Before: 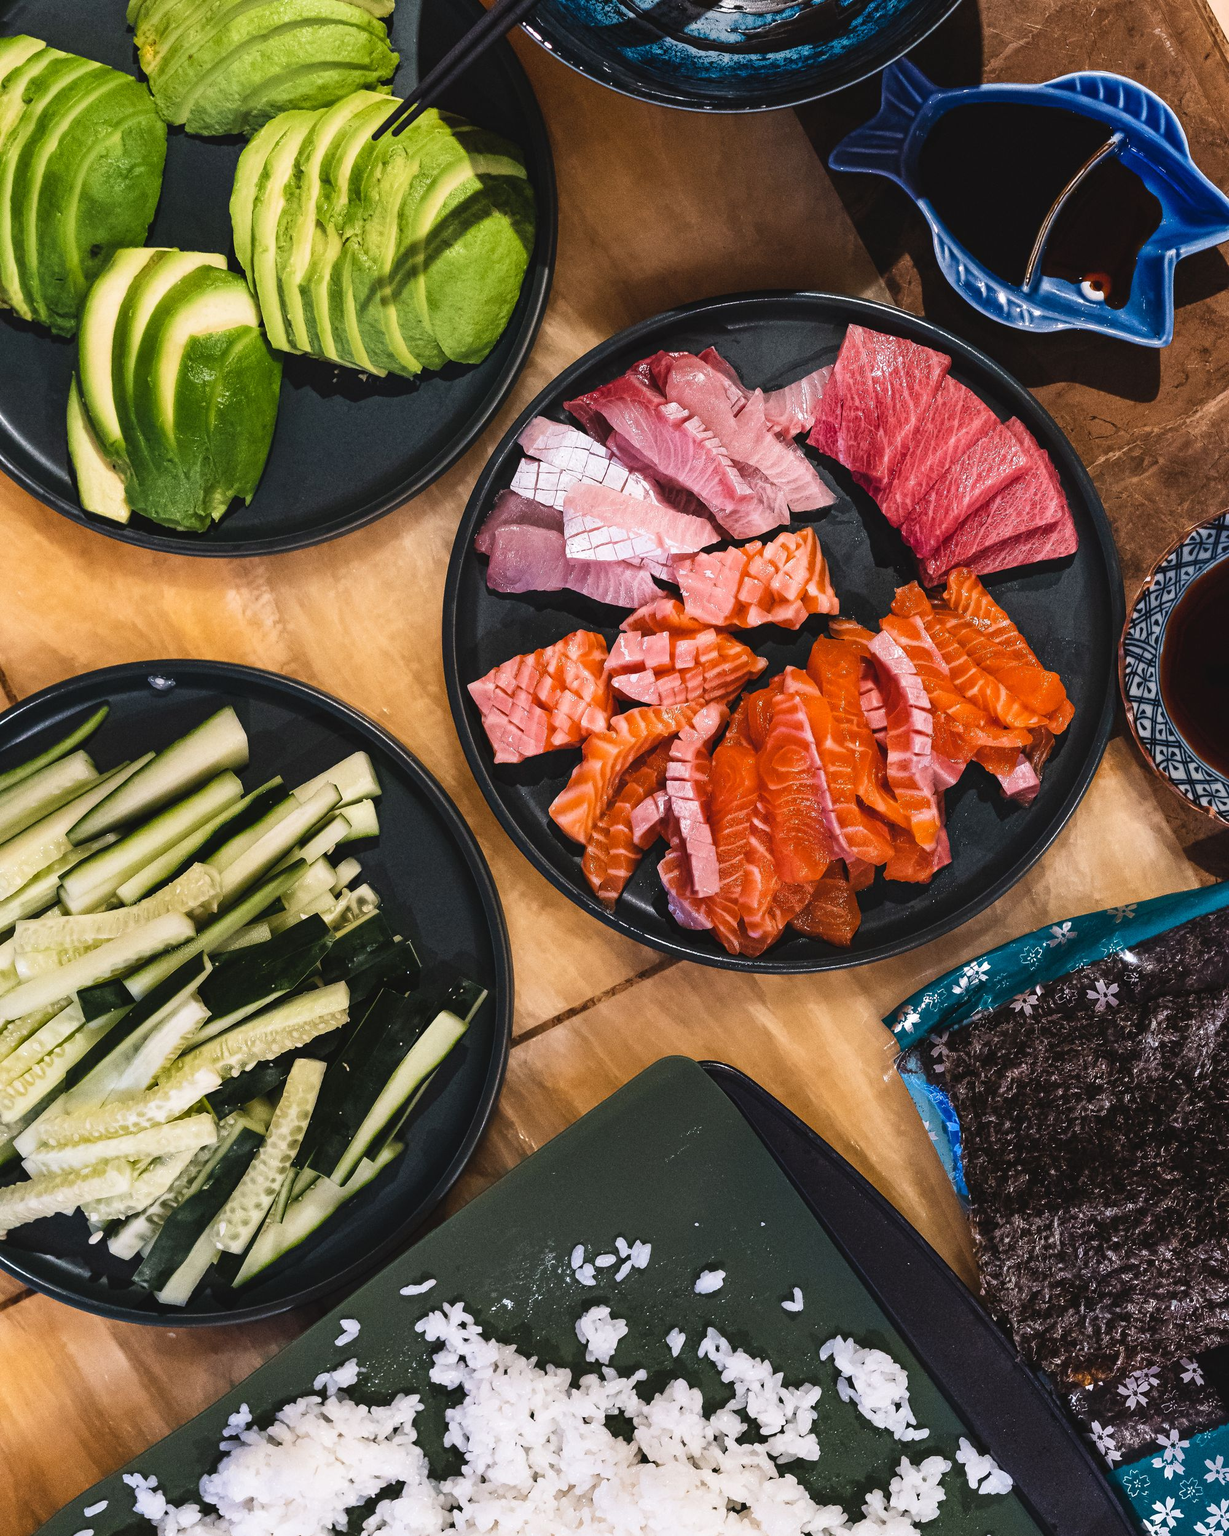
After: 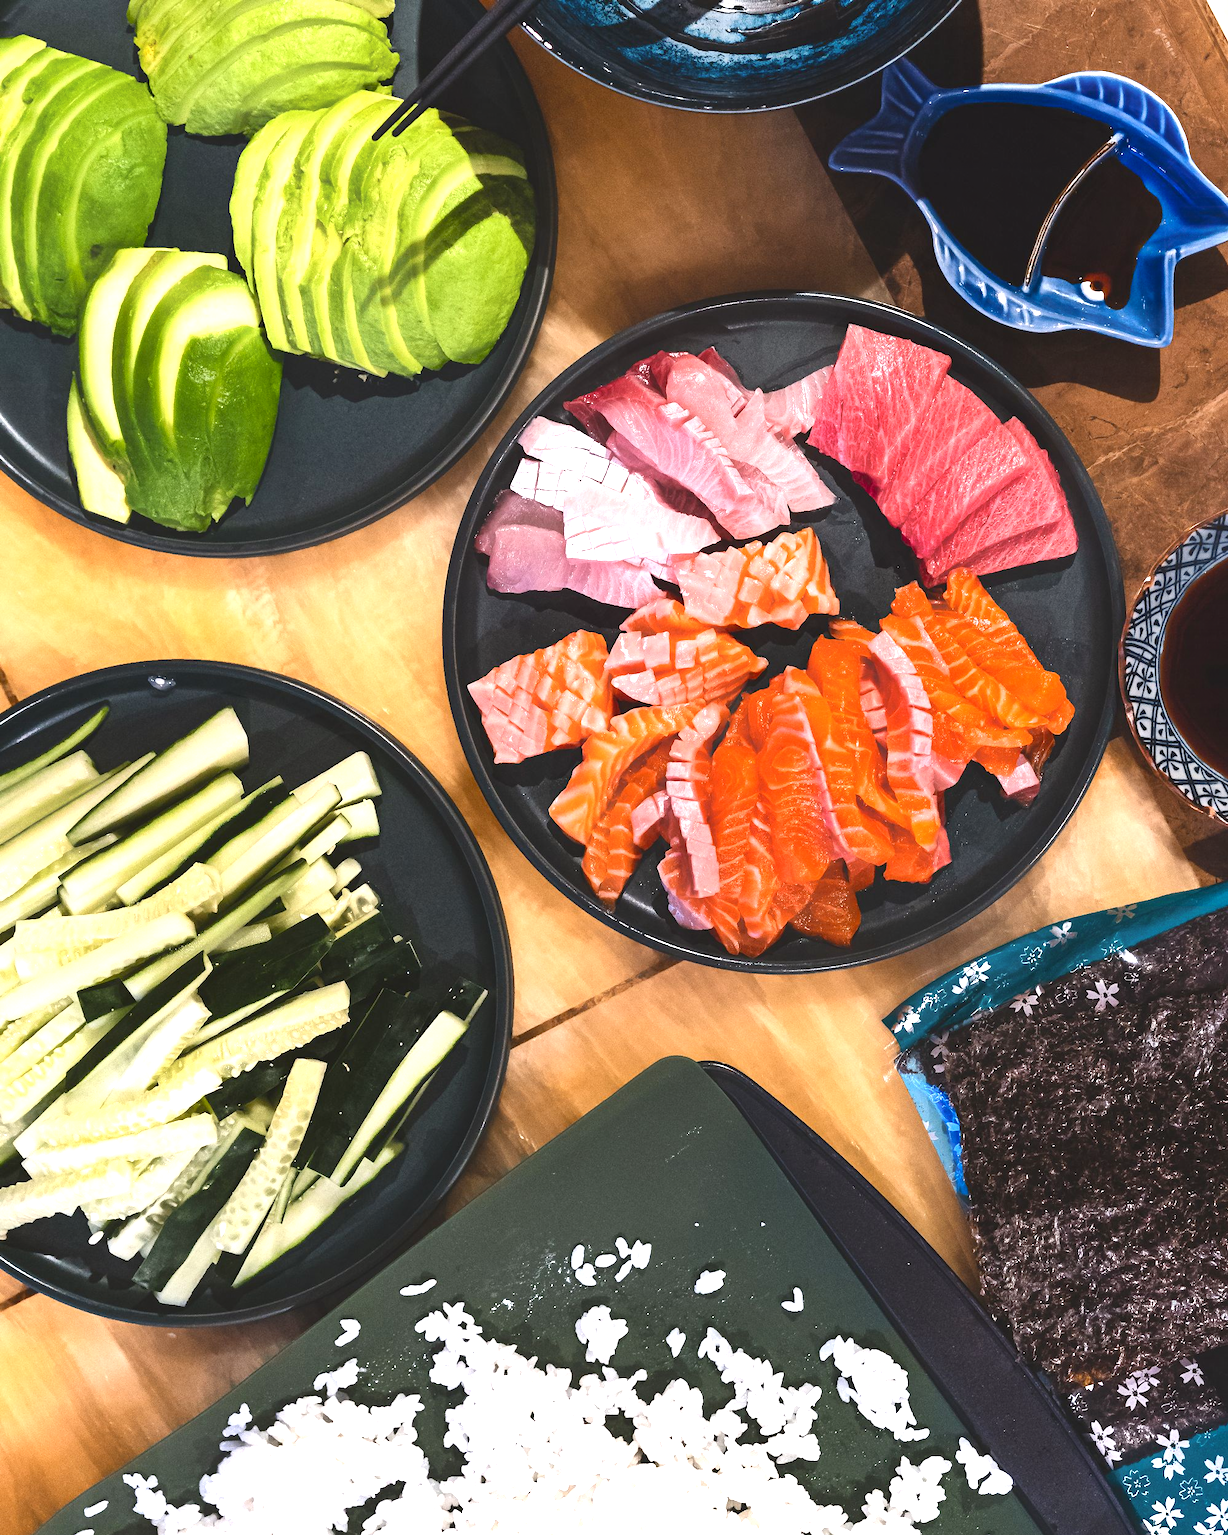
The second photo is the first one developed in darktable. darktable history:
contrast equalizer: octaves 7, y [[0.6 ×6], [0.55 ×6], [0 ×6], [0 ×6], [0 ×6]], mix -1
exposure: black level correction 0.001, exposure 0.955 EV, compensate exposure bias true, compensate highlight preservation false
local contrast: mode bilateral grid, contrast 20, coarseness 50, detail 120%, midtone range 0.2
